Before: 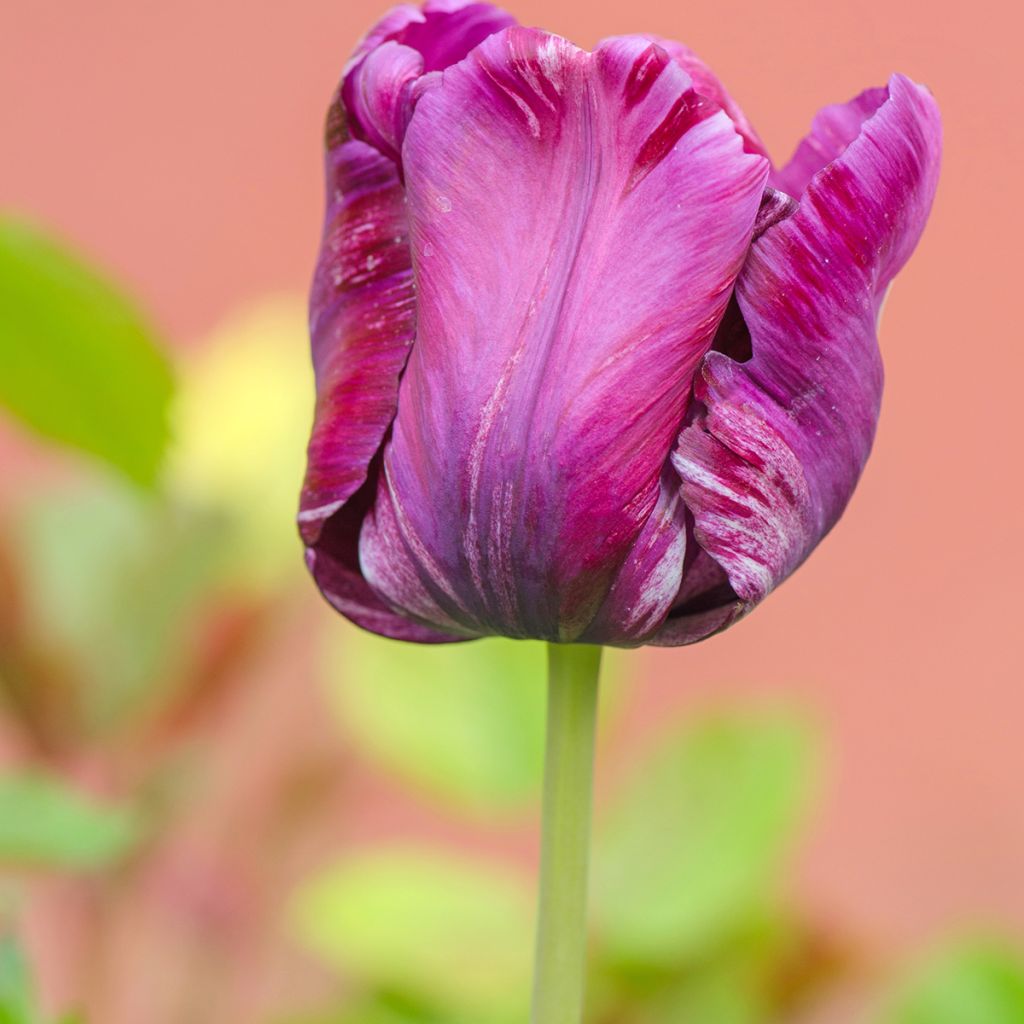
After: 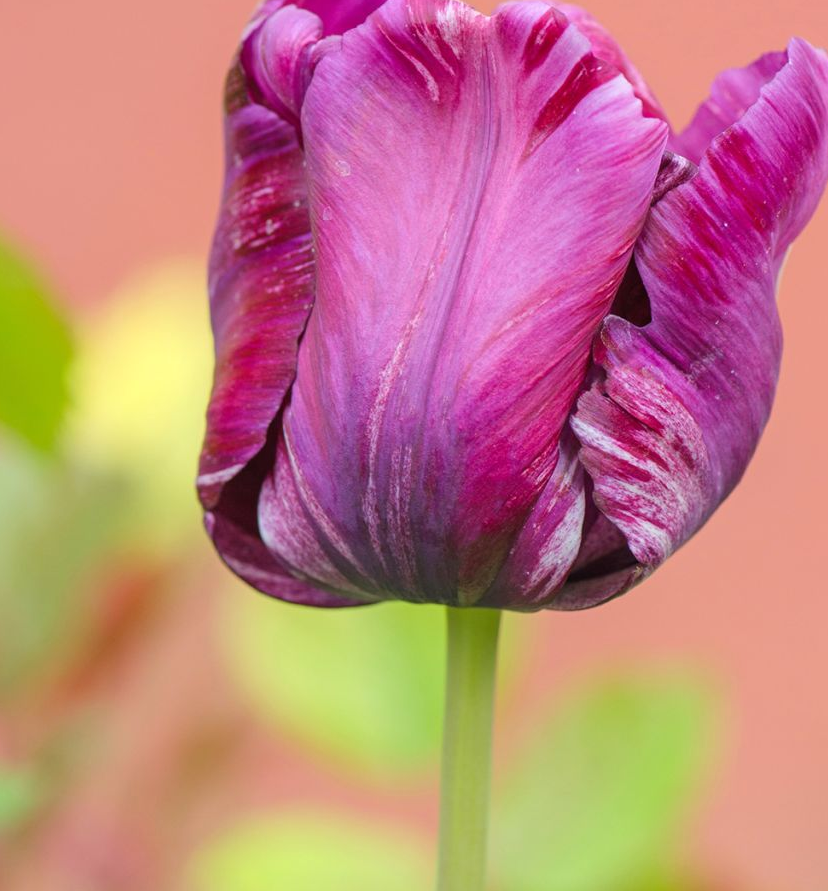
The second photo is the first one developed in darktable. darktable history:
crop: left 9.945%, top 3.521%, right 9.16%, bottom 9.465%
